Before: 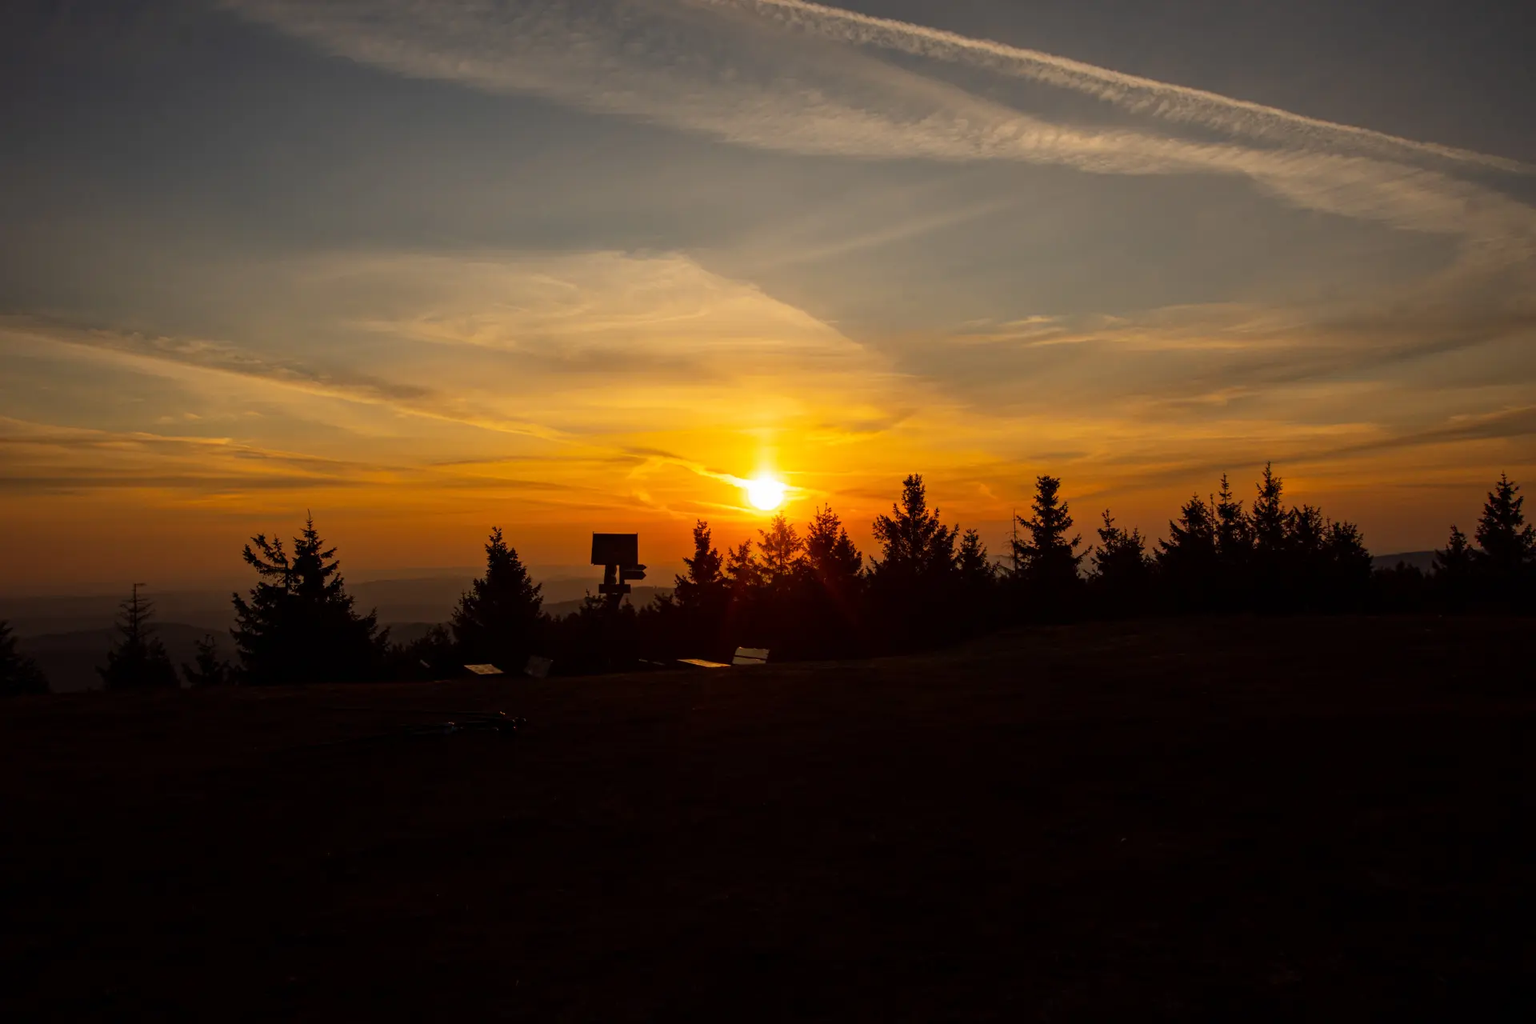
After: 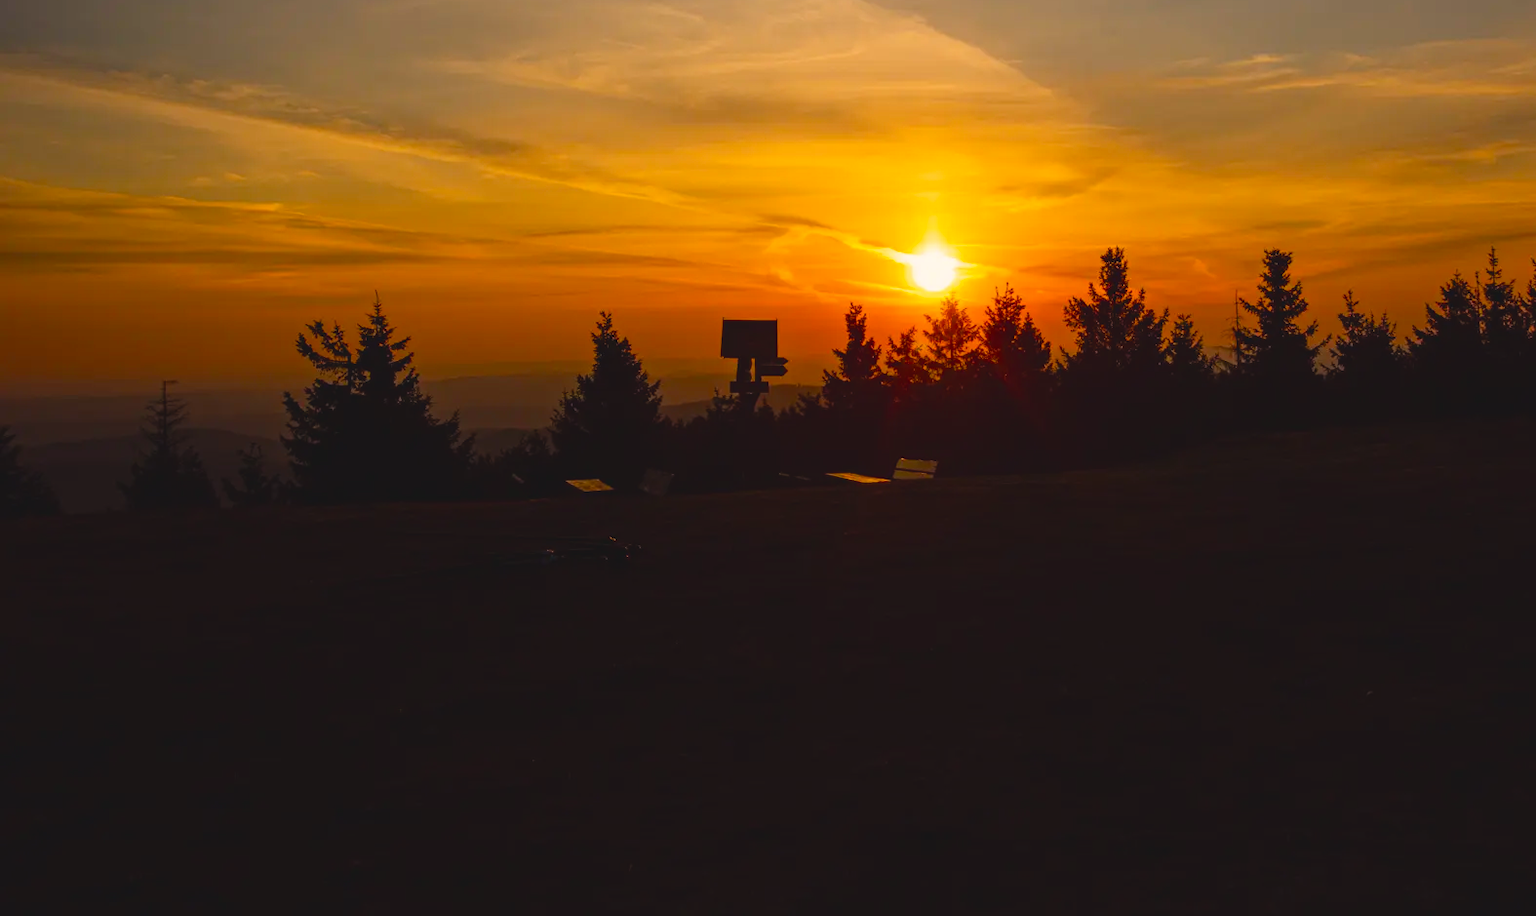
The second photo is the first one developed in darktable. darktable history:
contrast brightness saturation: contrast -0.02, brightness -0.01, saturation 0.03
color balance rgb: shadows lift › chroma 2%, shadows lift › hue 247.2°, power › chroma 0.3%, power › hue 25.2°, highlights gain › chroma 3%, highlights gain › hue 60°, global offset › luminance 0.75%, perceptual saturation grading › global saturation 20%, perceptual saturation grading › highlights -20%, perceptual saturation grading › shadows 30%, global vibrance 20%
crop: top 26.531%, right 17.959%
